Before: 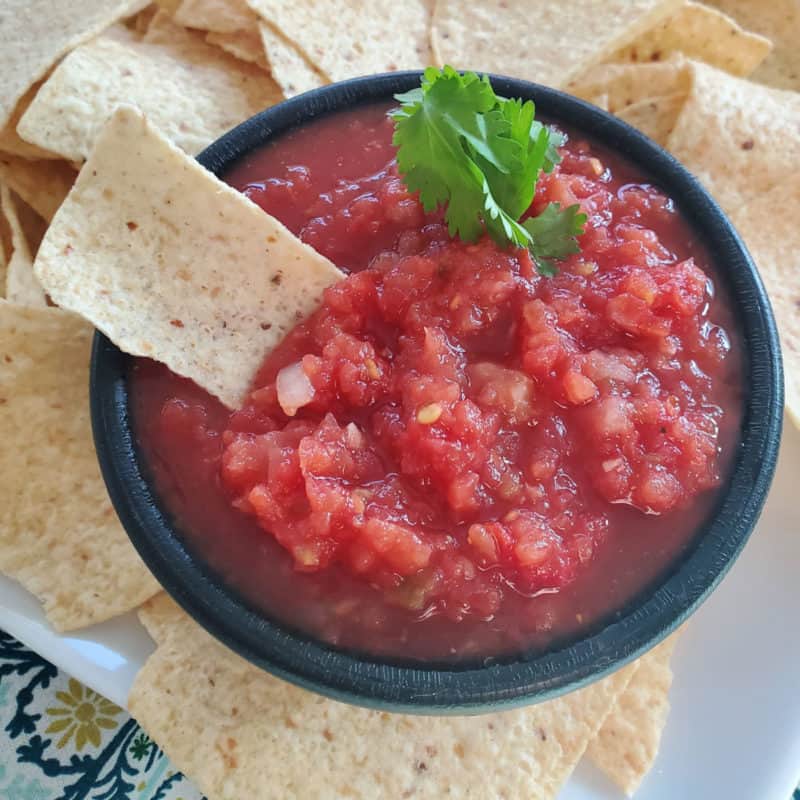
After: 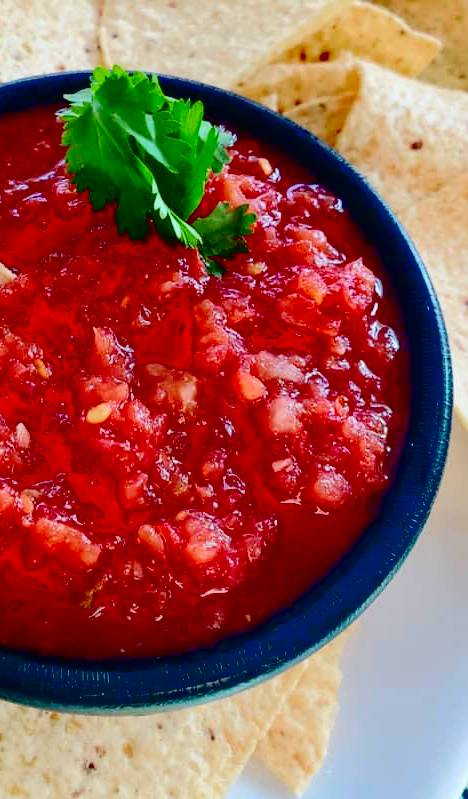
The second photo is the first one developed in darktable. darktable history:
crop: left 41.402%
exposure: black level correction 0.1, exposure -0.092 EV, compensate highlight preservation false
tone curve: curves: ch0 [(0, 0.013) (0.054, 0.018) (0.205, 0.191) (0.289, 0.292) (0.39, 0.424) (0.493, 0.551) (0.666, 0.743) (0.795, 0.841) (1, 0.998)]; ch1 [(0, 0) (0.385, 0.343) (0.439, 0.415) (0.494, 0.495) (0.501, 0.501) (0.51, 0.509) (0.548, 0.554) (0.586, 0.601) (0.66, 0.687) (0.783, 0.804) (1, 1)]; ch2 [(0, 0) (0.304, 0.31) (0.403, 0.399) (0.441, 0.428) (0.47, 0.469) (0.498, 0.496) (0.524, 0.538) (0.566, 0.579) (0.633, 0.665) (0.7, 0.711) (1, 1)], color space Lab, independent channels, preserve colors none
